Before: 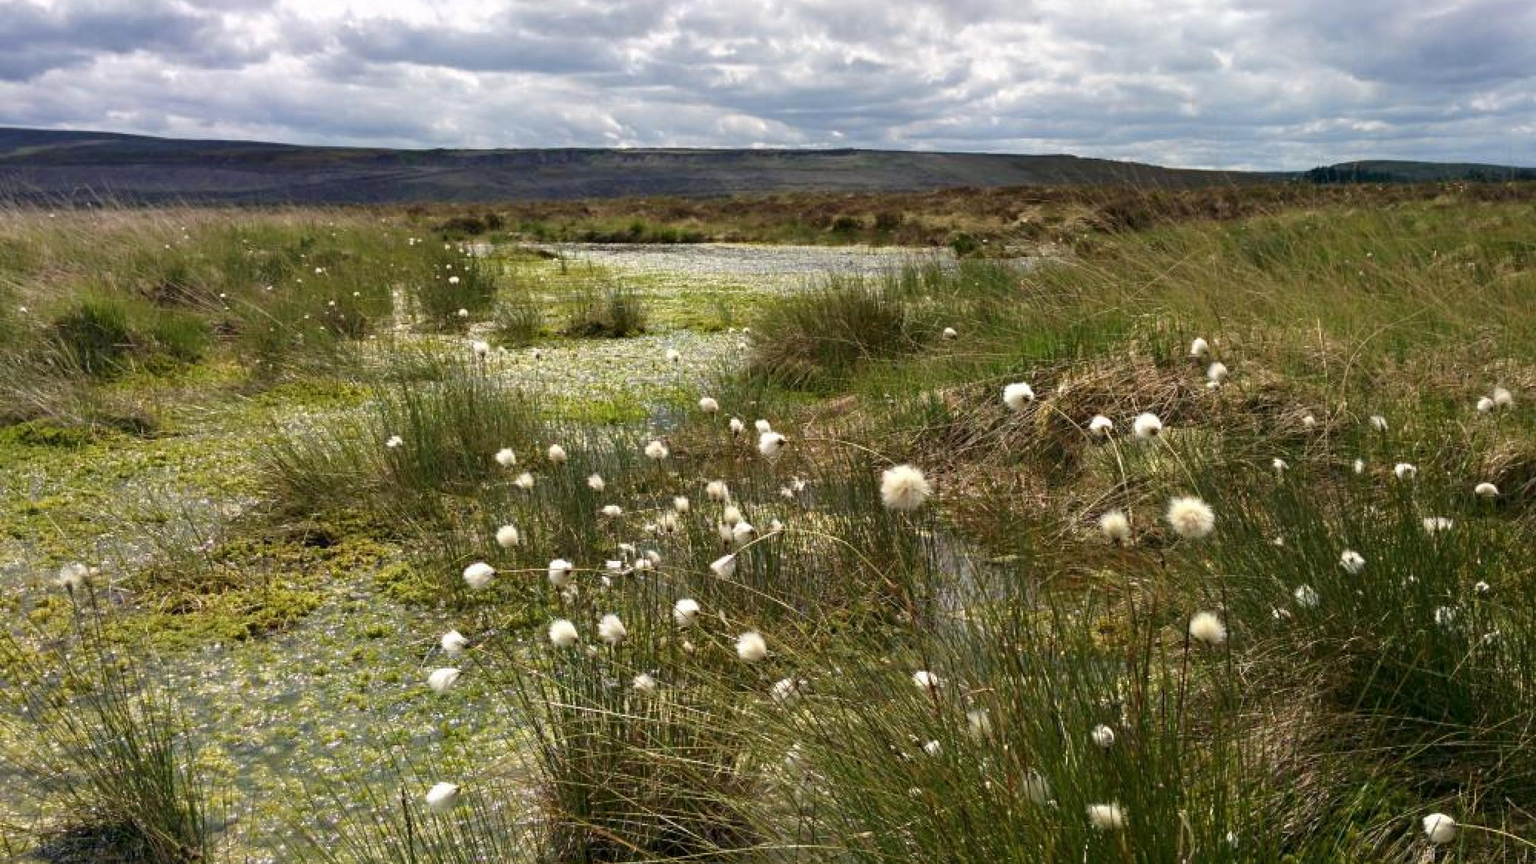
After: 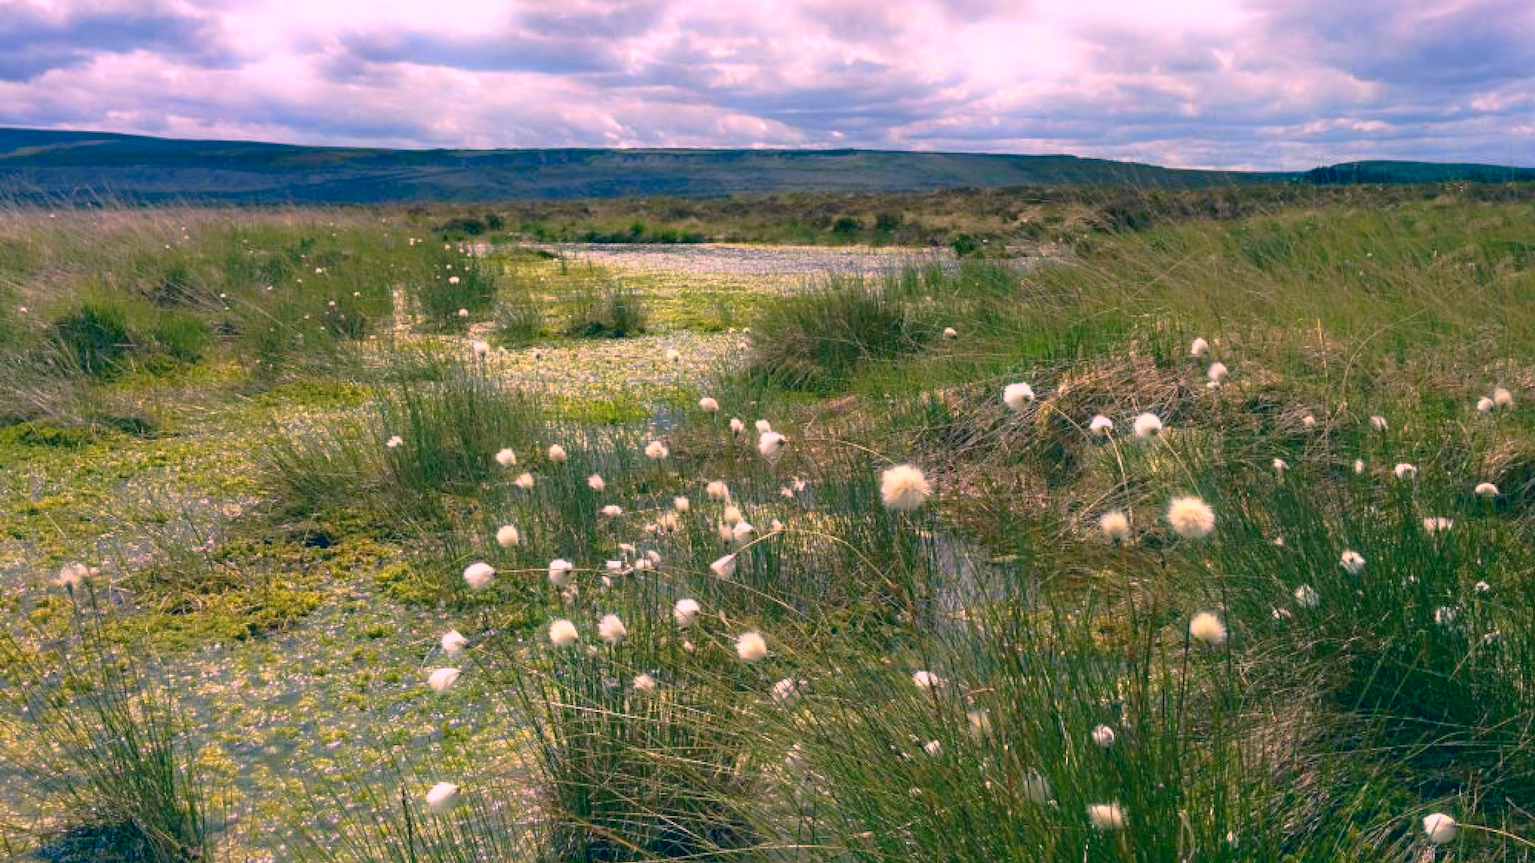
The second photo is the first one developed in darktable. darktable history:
tone equalizer: on, module defaults
bloom: size 5%, threshold 95%, strength 15%
color correction: highlights a* 17.03, highlights b* 0.205, shadows a* -15.38, shadows b* -14.56, saturation 1.5
tone curve: curves: ch0 [(0, 0) (0.003, 0.005) (0.011, 0.016) (0.025, 0.036) (0.044, 0.071) (0.069, 0.112) (0.1, 0.149) (0.136, 0.187) (0.177, 0.228) (0.224, 0.272) (0.277, 0.32) (0.335, 0.374) (0.399, 0.429) (0.468, 0.479) (0.543, 0.538) (0.623, 0.609) (0.709, 0.697) (0.801, 0.789) (0.898, 0.876) (1, 1)], preserve colors none
